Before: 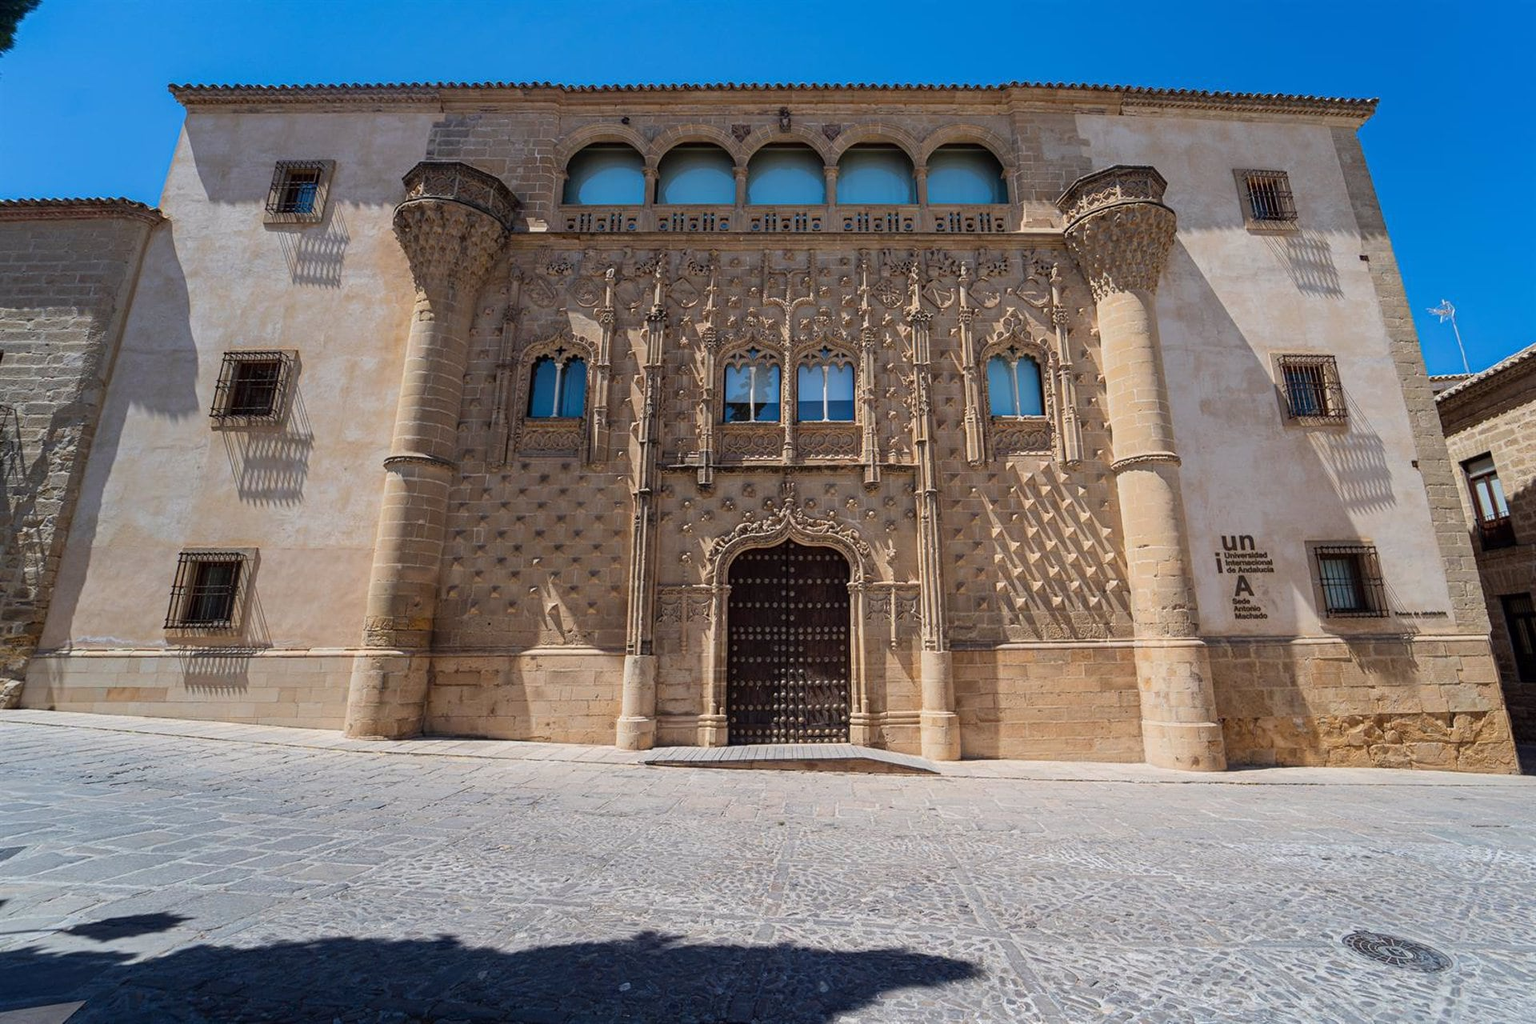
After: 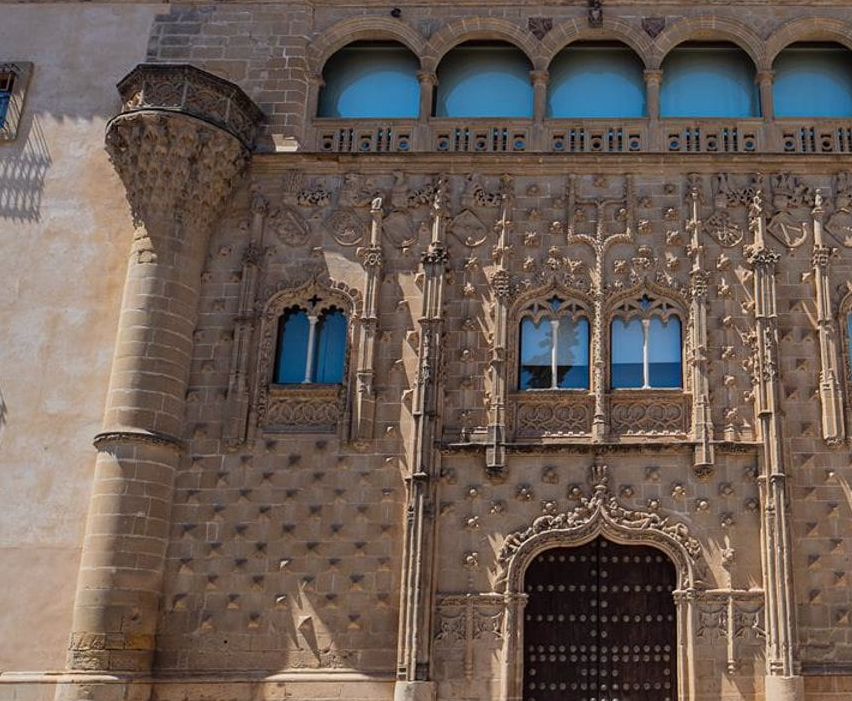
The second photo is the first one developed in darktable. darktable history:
crop: left 20.145%, top 10.858%, right 35.453%, bottom 34.304%
